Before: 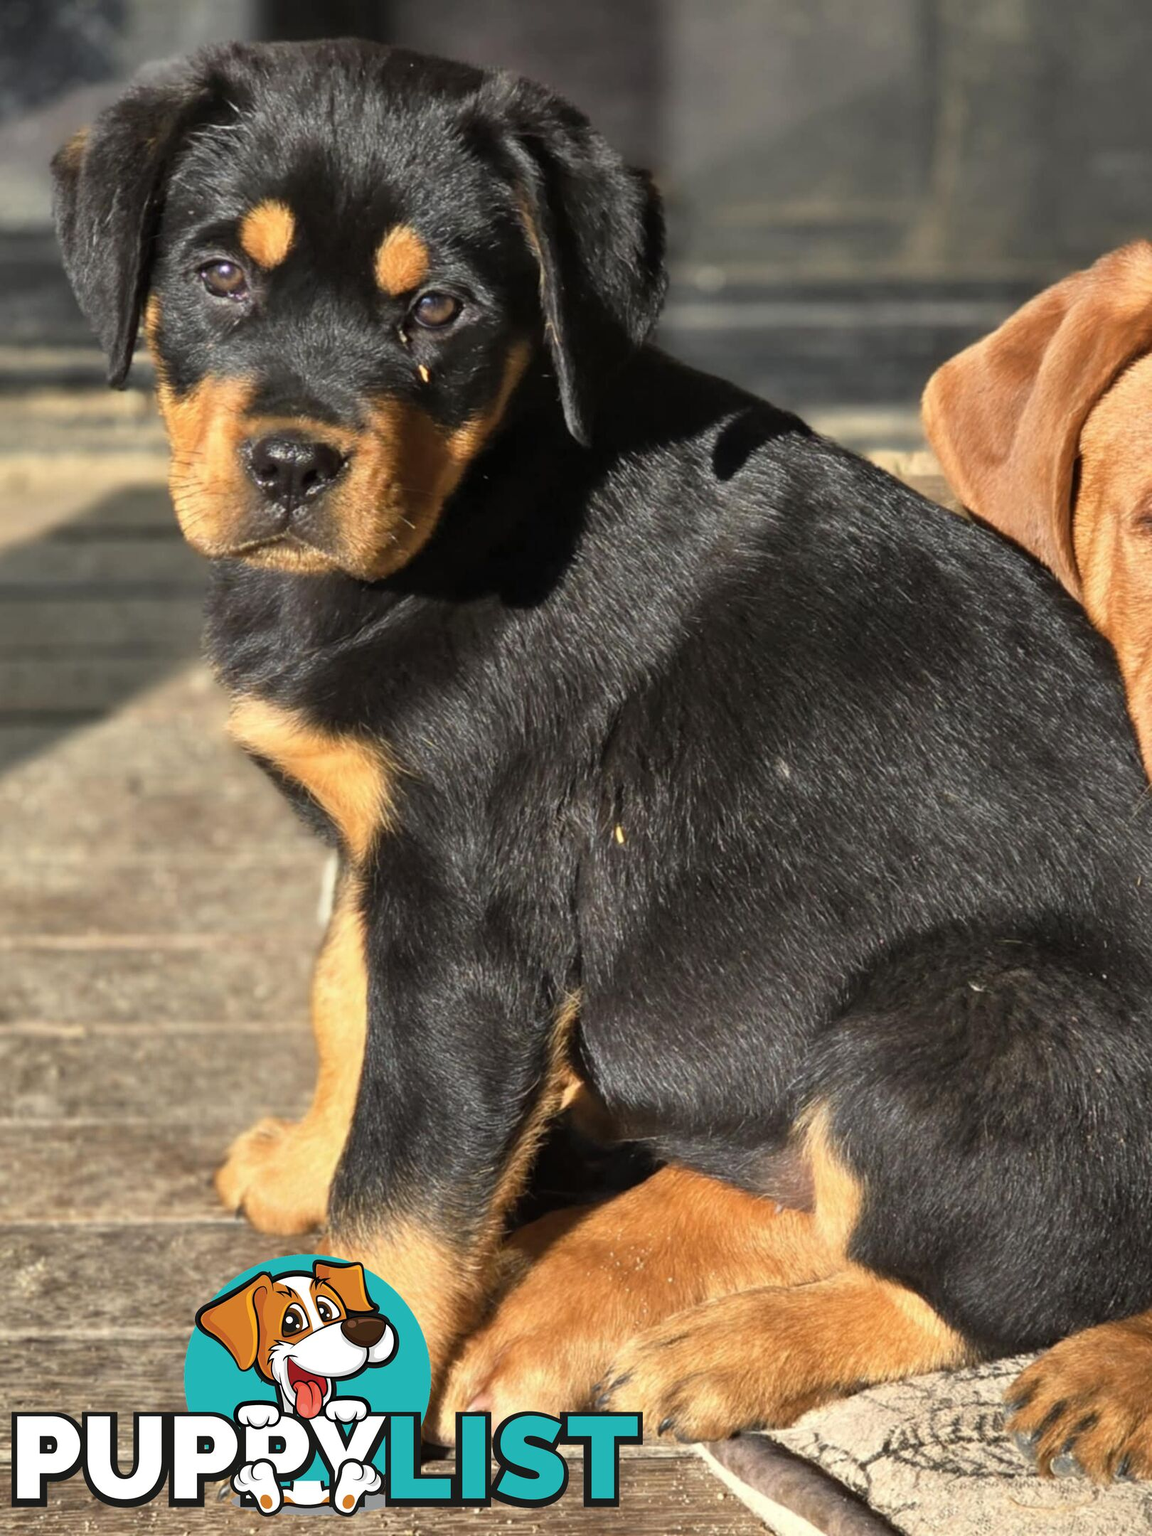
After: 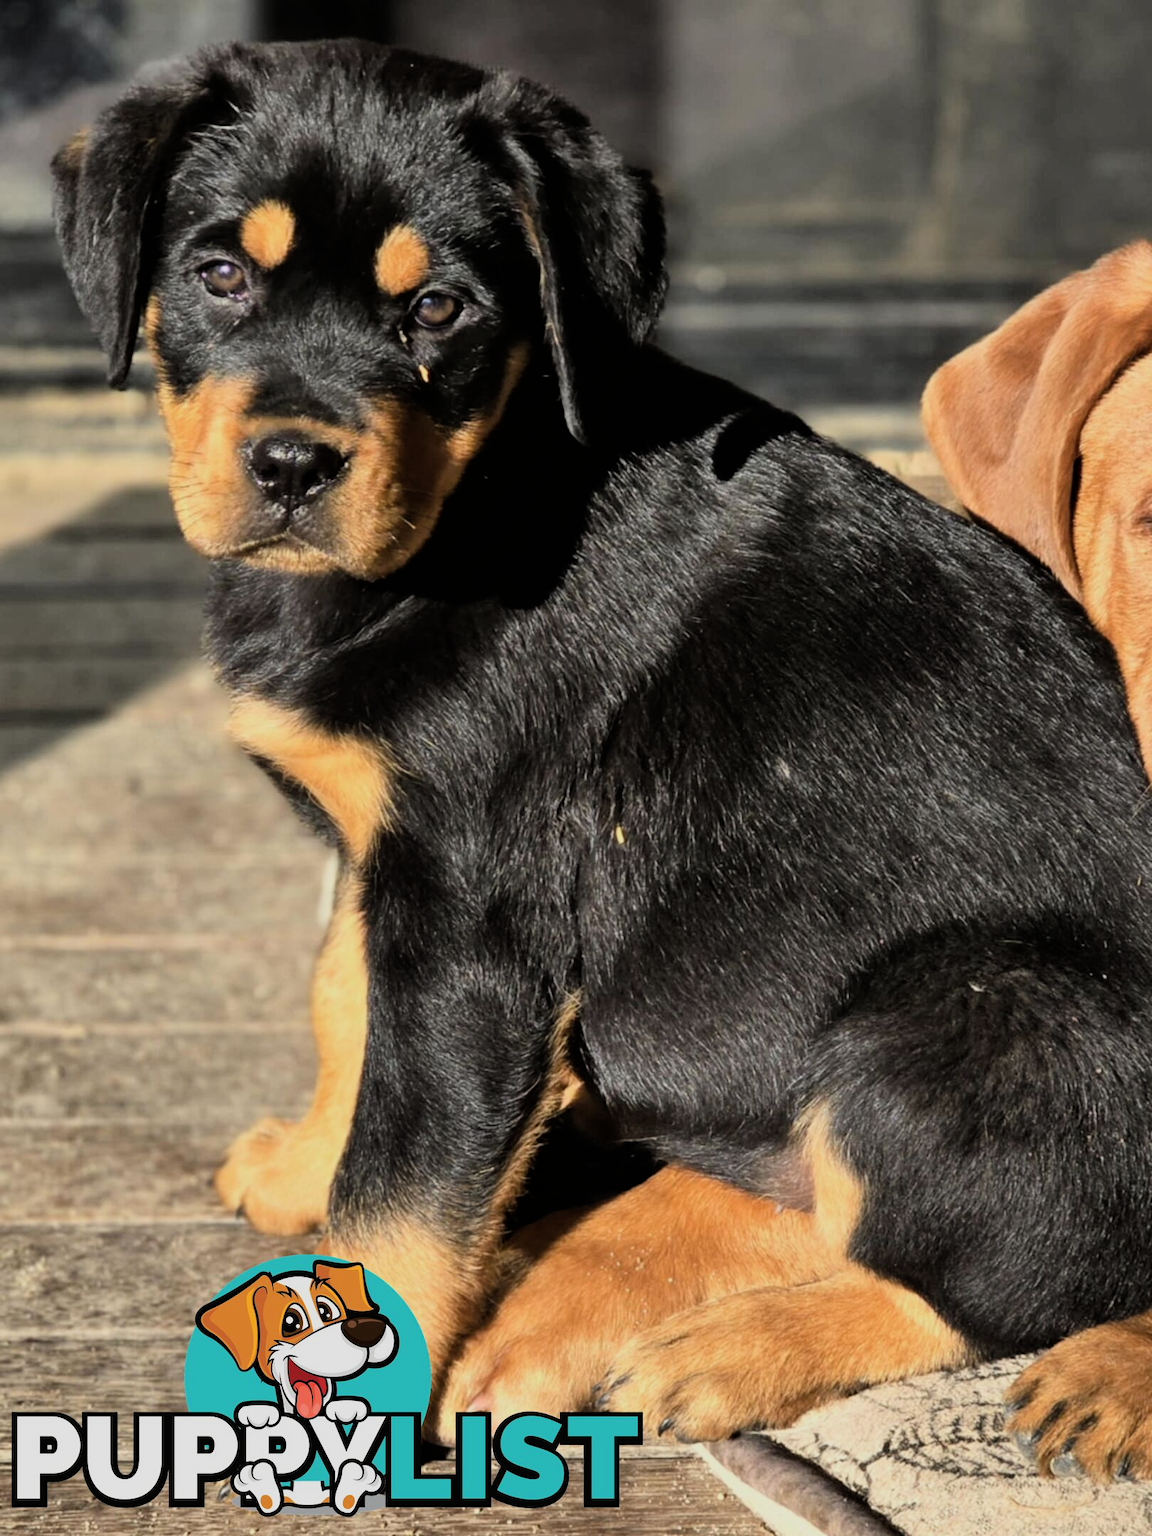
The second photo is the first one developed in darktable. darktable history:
filmic rgb: black relative exposure -7.65 EV, white relative exposure 4.56 EV, hardness 3.61, contrast 1.246, color science v6 (2022)
